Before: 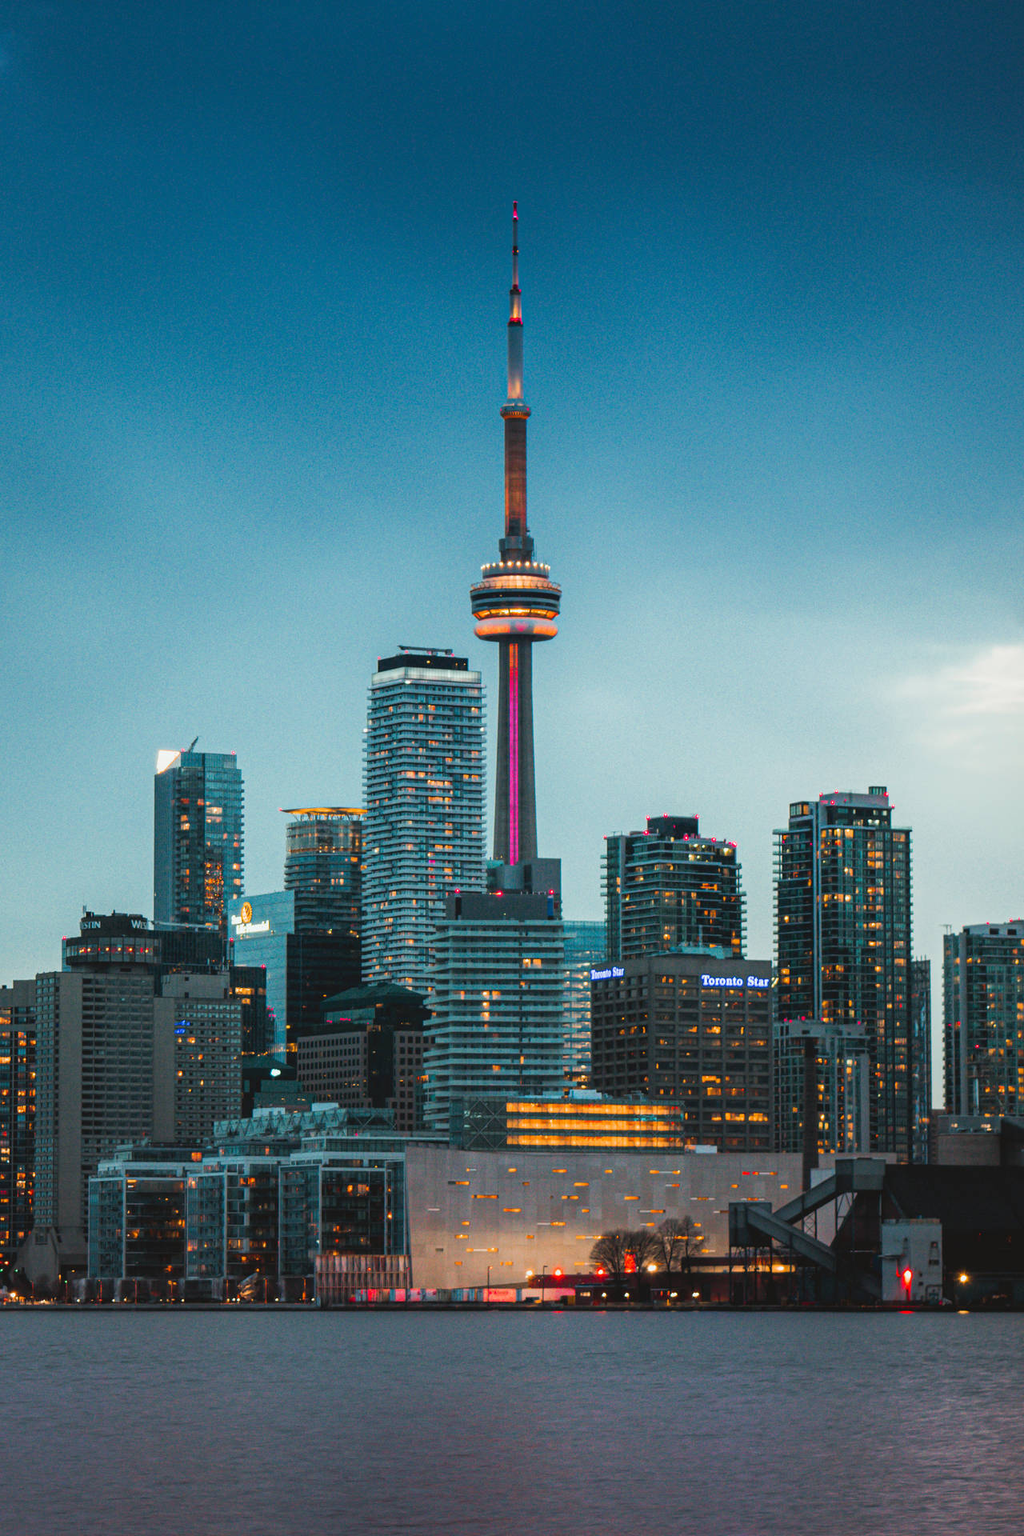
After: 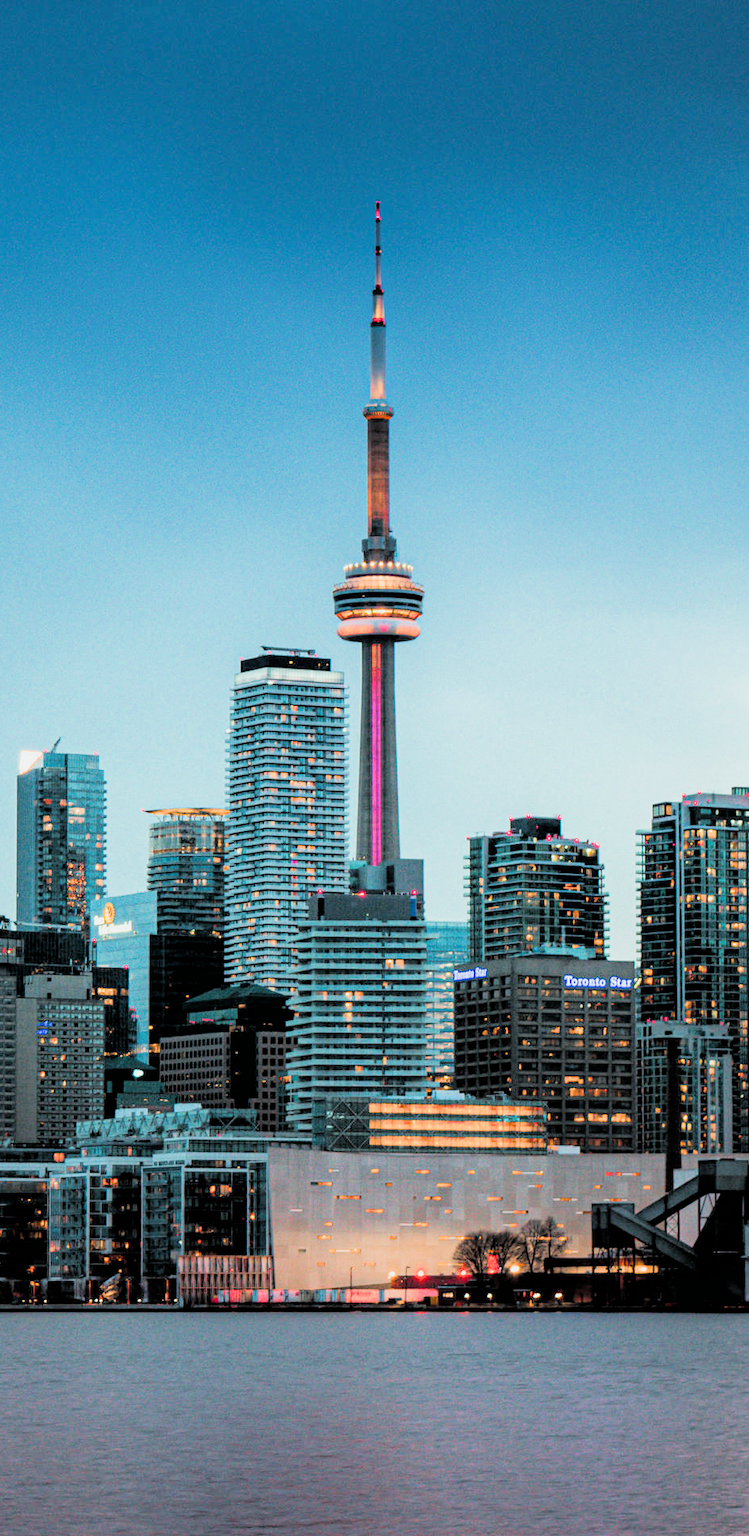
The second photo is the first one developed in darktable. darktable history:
exposure: black level correction 0, exposure 1.103 EV, compensate highlight preservation false
crop: left 13.472%, top 0%, right 13.37%
filmic rgb: black relative exposure -2.71 EV, white relative exposure 4.56 EV, hardness 1.76, contrast 1.255
